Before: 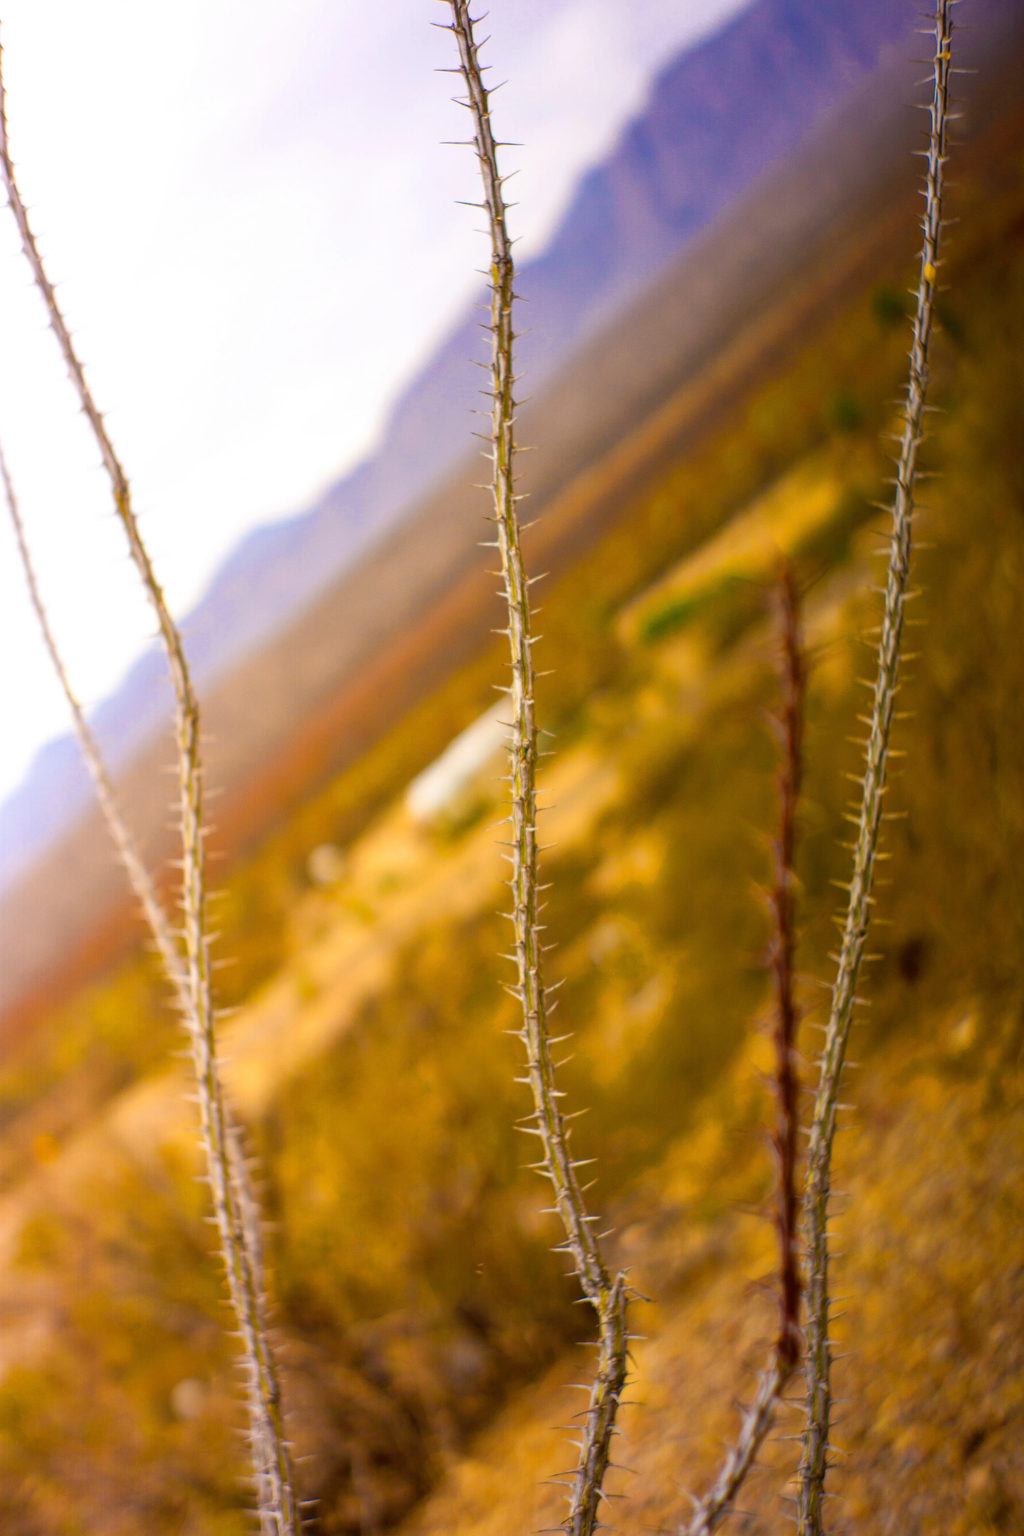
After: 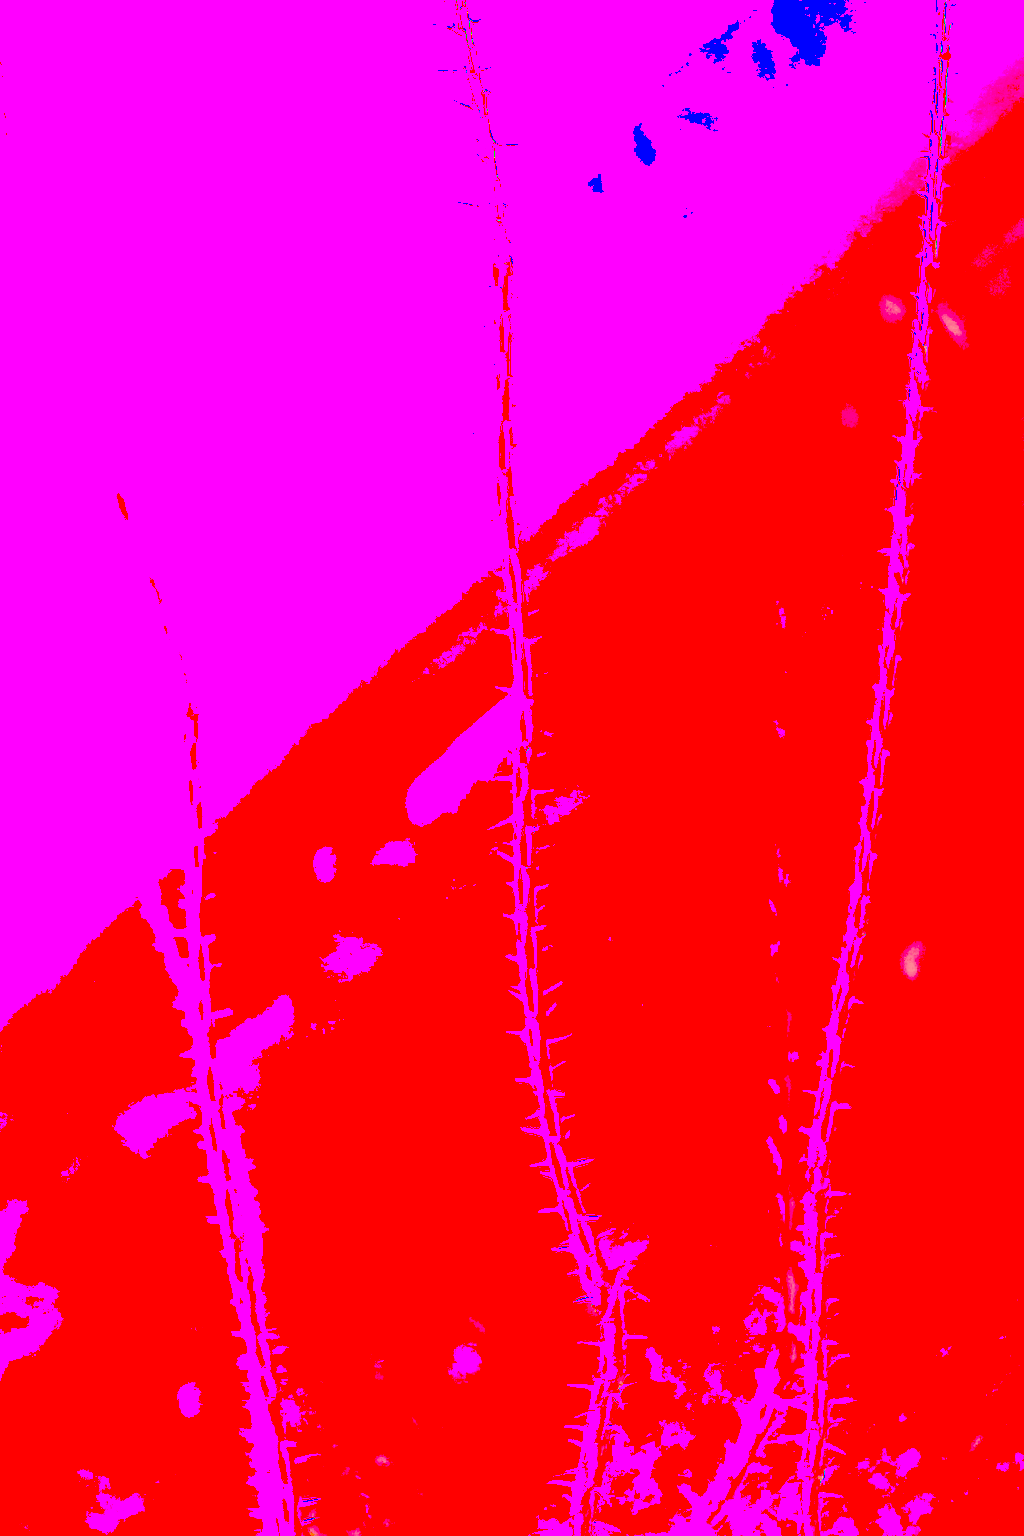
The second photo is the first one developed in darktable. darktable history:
tone curve: curves: ch0 [(0, 0) (0.003, 0.626) (0.011, 0.626) (0.025, 0.63) (0.044, 0.631) (0.069, 0.632) (0.1, 0.636) (0.136, 0.637) (0.177, 0.641) (0.224, 0.642) (0.277, 0.646) (0.335, 0.649) (0.399, 0.661) (0.468, 0.679) (0.543, 0.702) (0.623, 0.732) (0.709, 0.769) (0.801, 0.804) (0.898, 0.847) (1, 1)], preserve colors none
color balance rgb: linear chroma grading › global chroma 50%, perceptual saturation grading › global saturation 2.34%, global vibrance 6.64%, contrast 12.71%, saturation formula JzAzBz (2021)
white balance: red 8, blue 8
